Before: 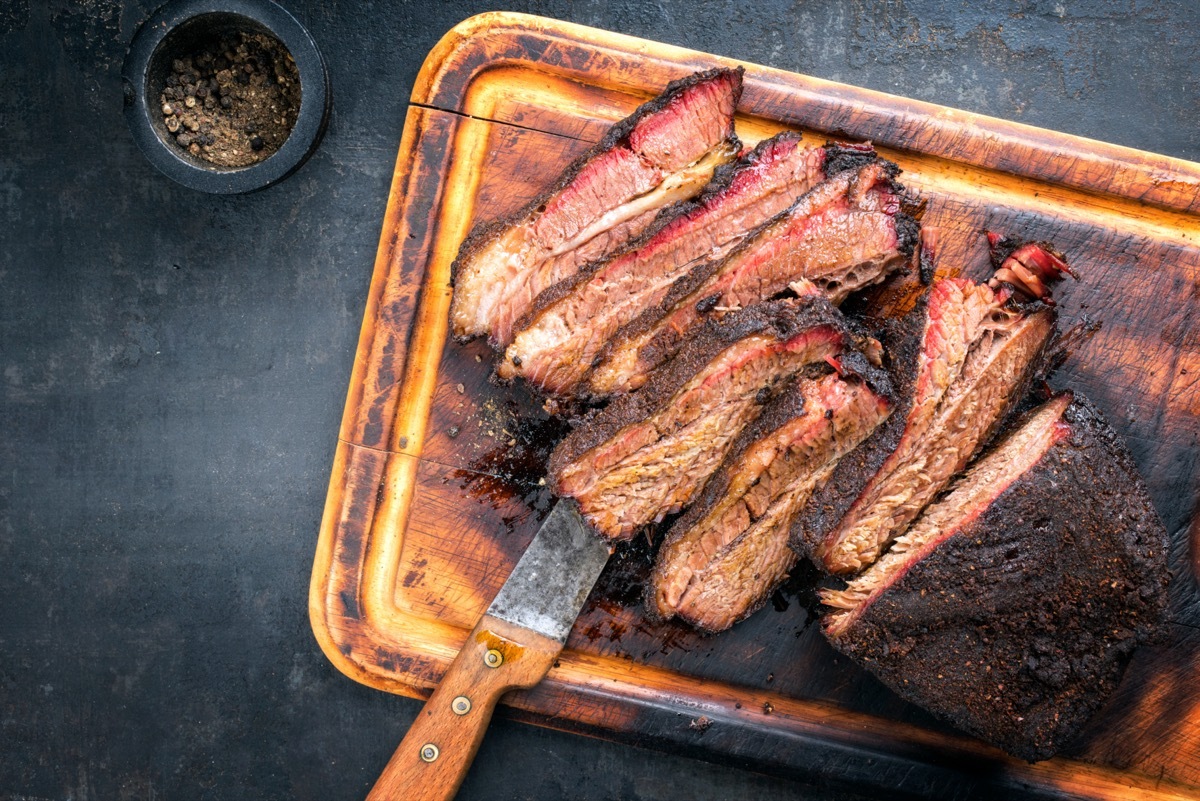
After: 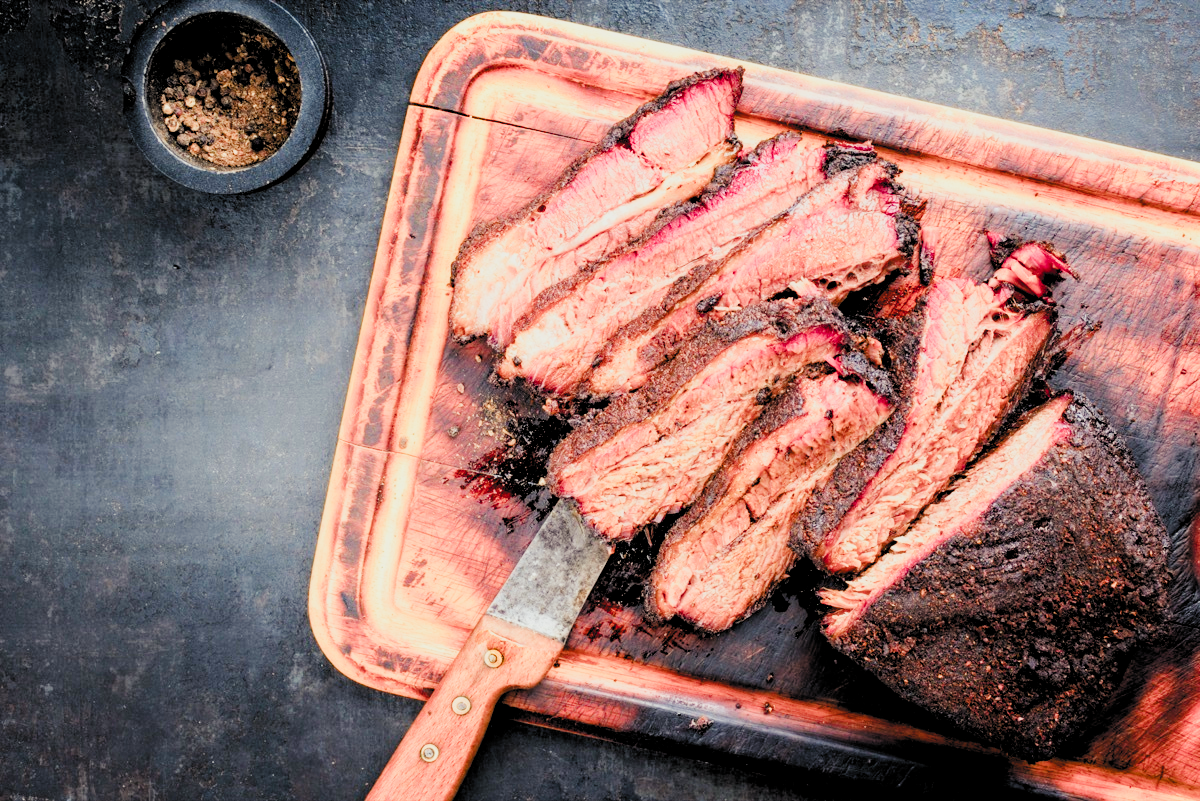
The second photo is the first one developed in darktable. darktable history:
exposure: black level correction 0.001, exposure 1.311 EV, compensate exposure bias true, compensate highlight preservation false
color zones: curves: ch1 [(0.309, 0.524) (0.41, 0.329) (0.508, 0.509)]; ch2 [(0.25, 0.457) (0.75, 0.5)]
color balance rgb: power › chroma 1.056%, power › hue 26.99°, highlights gain › chroma 3.067%, highlights gain › hue 78.92°, global offset › luminance -0.479%, linear chroma grading › mid-tones 7.328%, perceptual saturation grading › global saturation 20%, perceptual saturation grading › highlights -25.499%, perceptual saturation grading › shadows 25.578%
filmic rgb: black relative exposure -4.12 EV, white relative exposure 5.13 EV, hardness 2.04, contrast 1.161, color science v5 (2021), contrast in shadows safe, contrast in highlights safe
